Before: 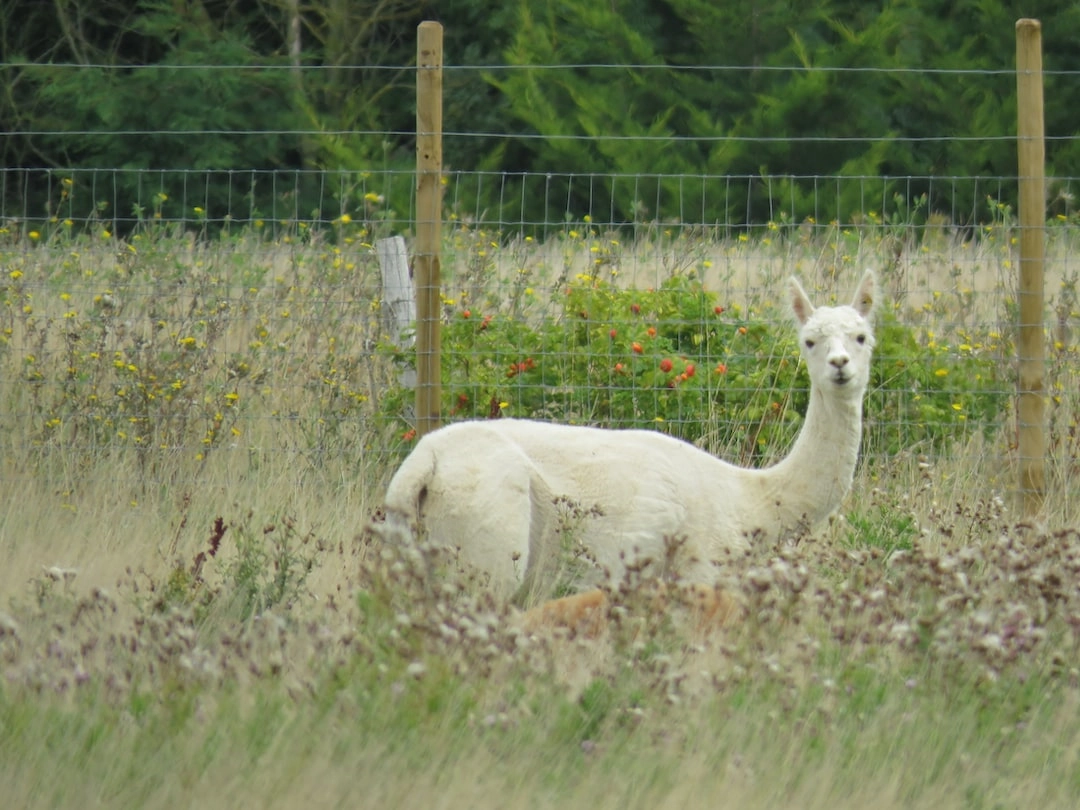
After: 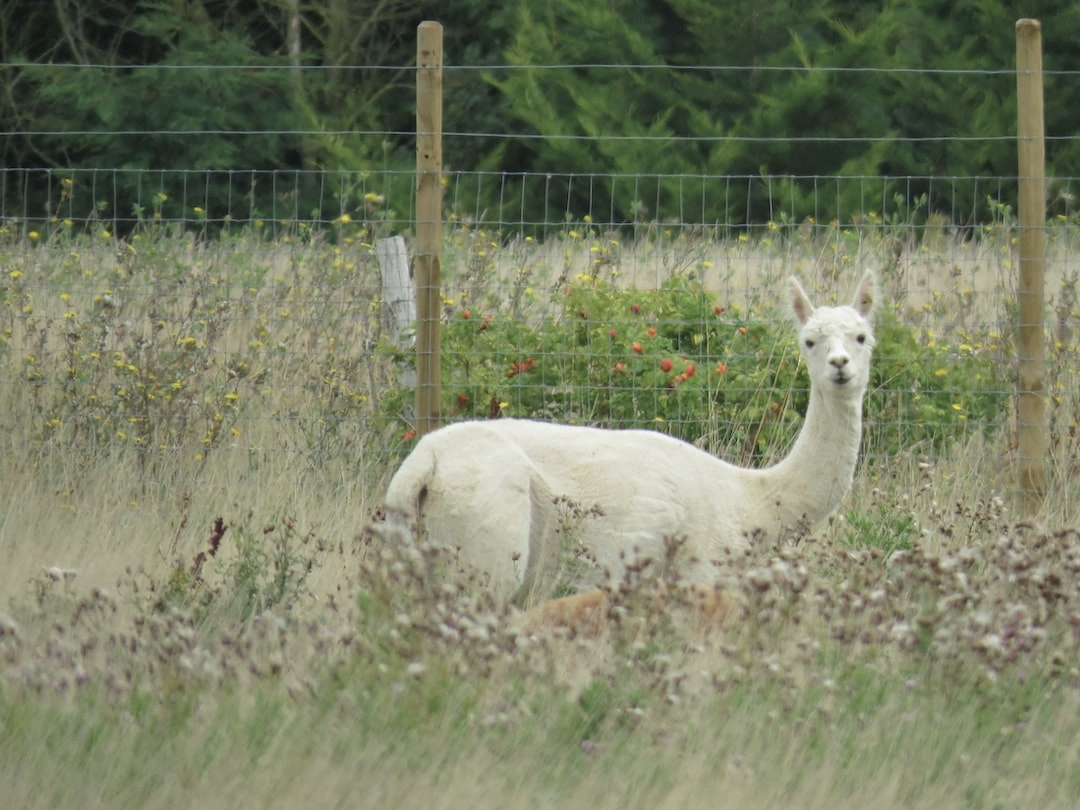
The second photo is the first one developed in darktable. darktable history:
white balance: red 1, blue 1
color balance: input saturation 80.07%
